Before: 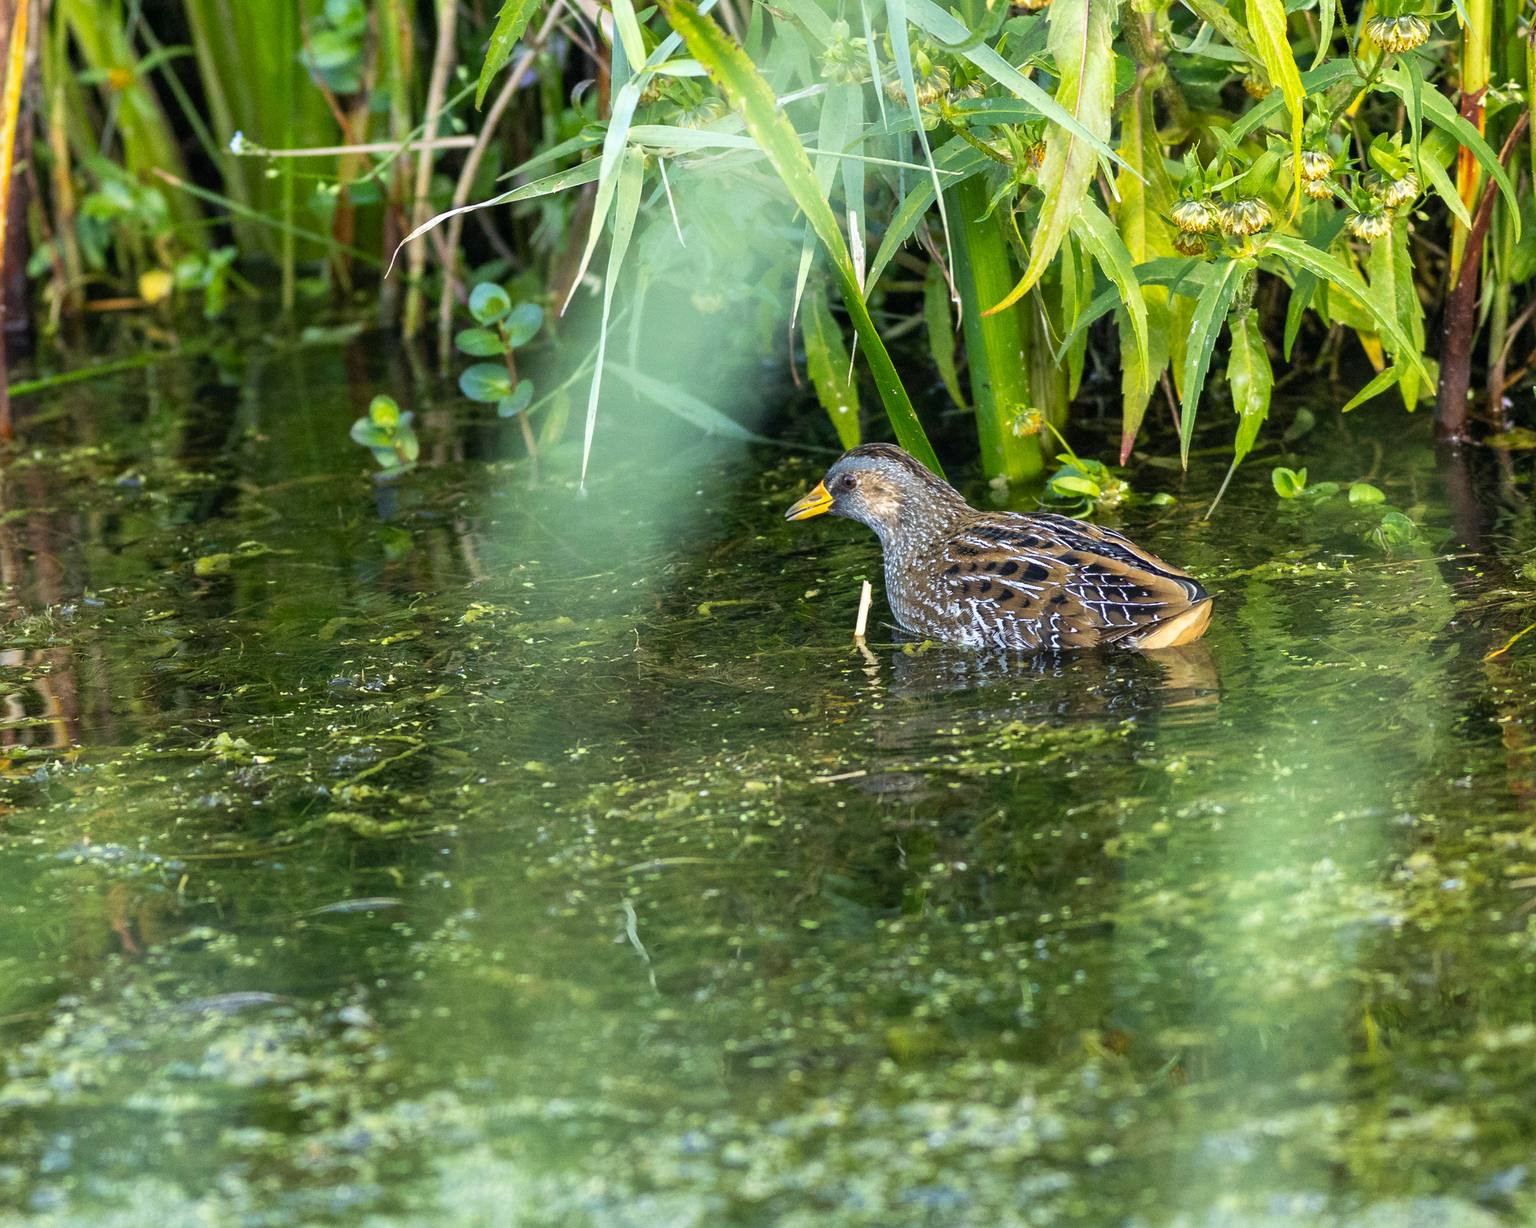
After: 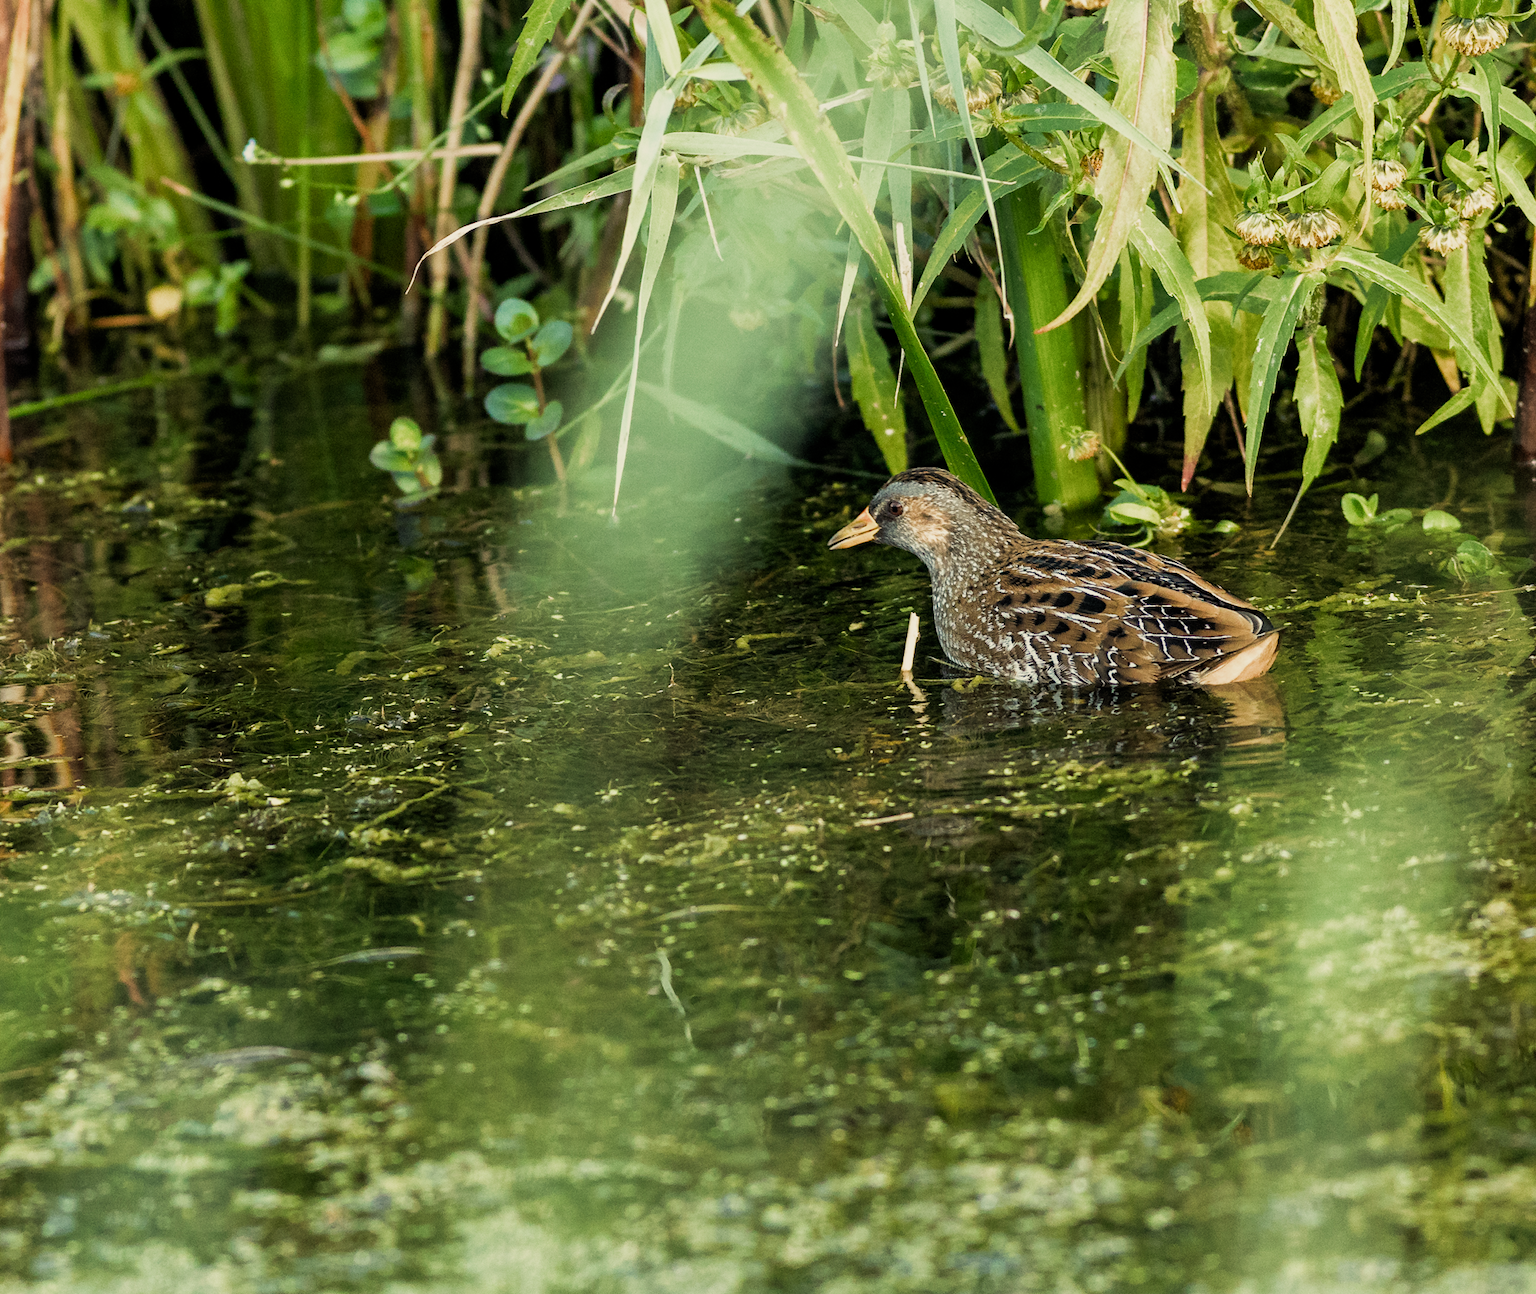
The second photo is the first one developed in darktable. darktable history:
white balance: red 1.08, blue 0.791
crop and rotate: right 5.167%
exposure: exposure -0.04 EV, compensate highlight preservation false
filmic rgb: middle gray luminance 21.73%, black relative exposure -14 EV, white relative exposure 2.96 EV, threshold 6 EV, target black luminance 0%, hardness 8.81, latitude 59.69%, contrast 1.208, highlights saturation mix 5%, shadows ↔ highlights balance 41.6%, add noise in highlights 0, color science v3 (2019), use custom middle-gray values true, iterations of high-quality reconstruction 0, contrast in highlights soft, enable highlight reconstruction true
